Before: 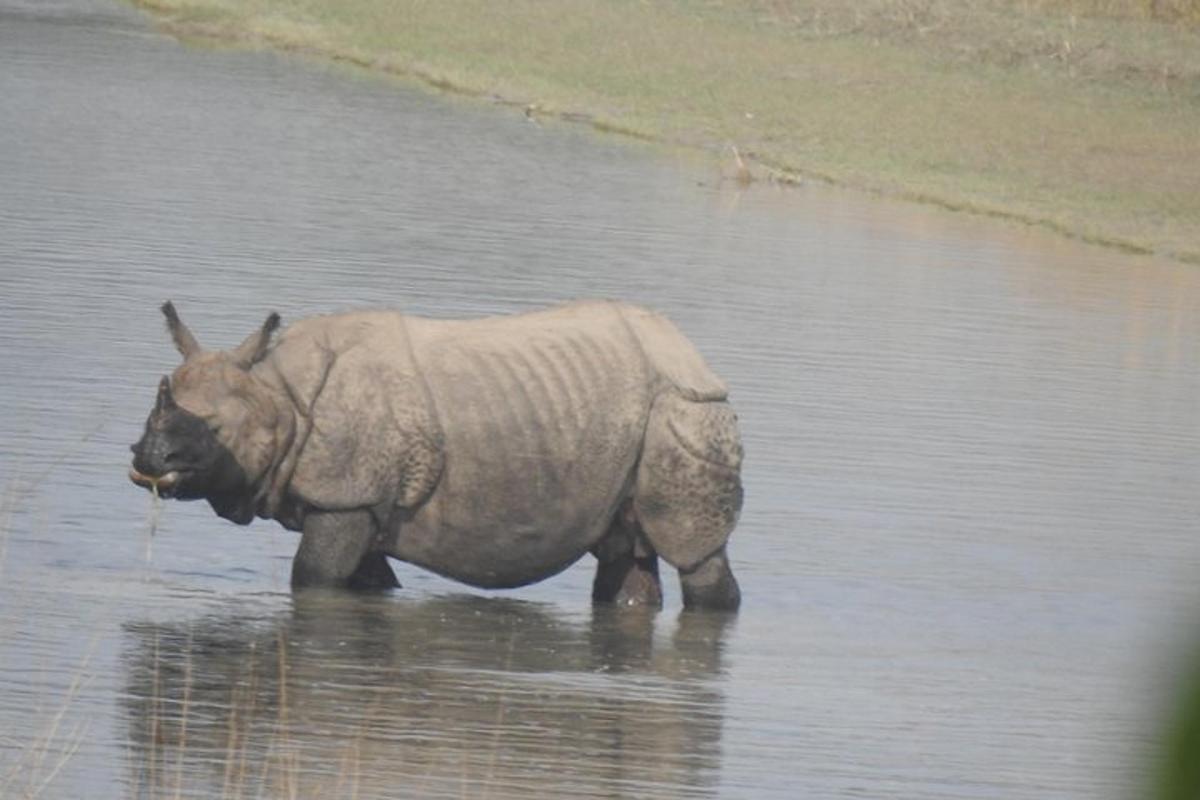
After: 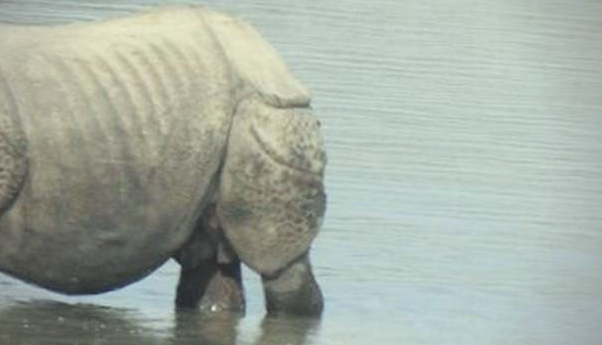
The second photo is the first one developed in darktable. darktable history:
crop: left 34.814%, top 36.836%, right 14.959%, bottom 20.01%
color correction: highlights a* -8.28, highlights b* 3.47
exposure: exposure -0.206 EV, compensate highlight preservation false
vignetting: on, module defaults
tone equalizer: -8 EV -0.743 EV, -7 EV -0.669 EV, -6 EV -0.576 EV, -5 EV -0.37 EV, -3 EV 0.367 EV, -2 EV 0.6 EV, -1 EV 0.685 EV, +0 EV 0.757 EV, mask exposure compensation -0.506 EV
